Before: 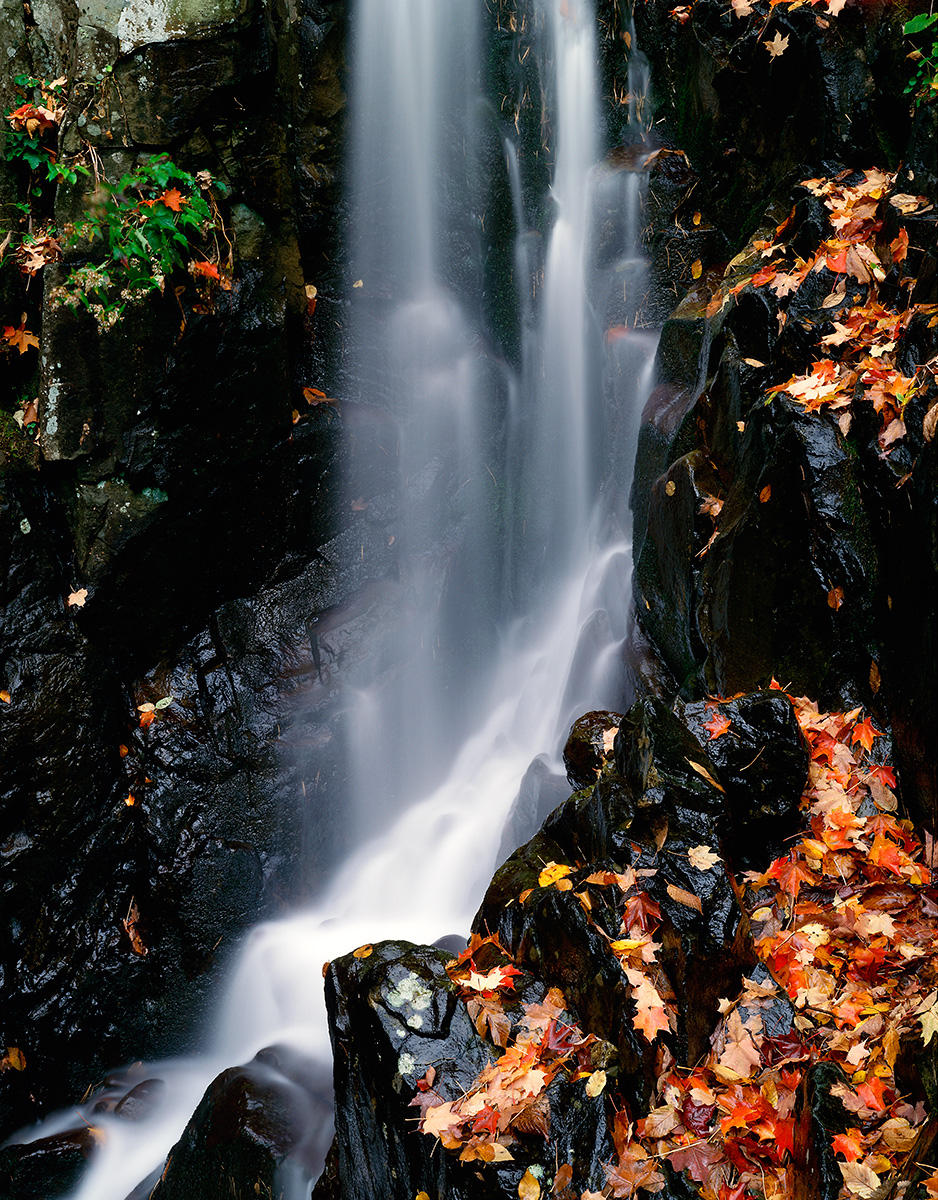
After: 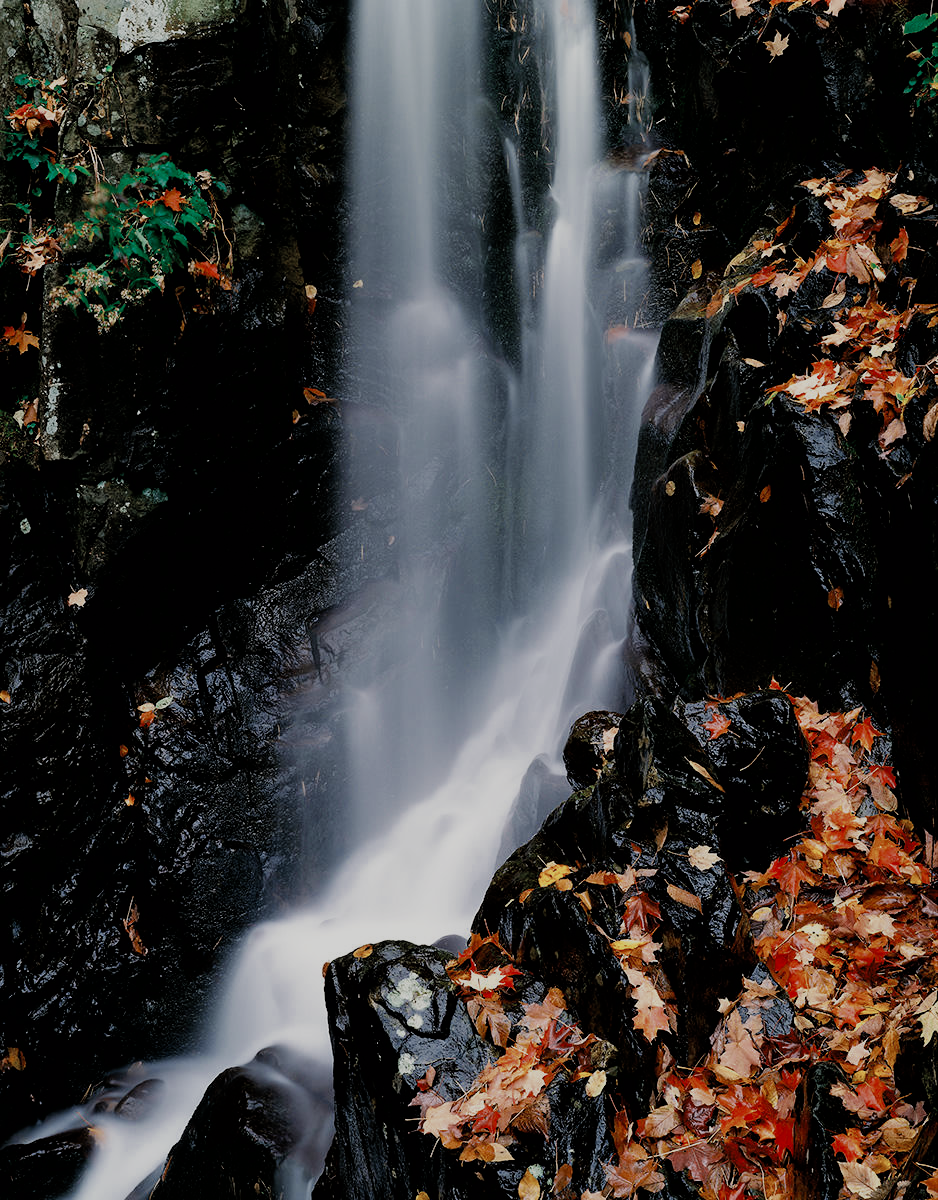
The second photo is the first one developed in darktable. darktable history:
color zones: curves: ch0 [(0, 0.5) (0.125, 0.4) (0.25, 0.5) (0.375, 0.4) (0.5, 0.4) (0.625, 0.35) (0.75, 0.35) (0.875, 0.5)]; ch1 [(0, 0.35) (0.125, 0.45) (0.25, 0.35) (0.375, 0.35) (0.5, 0.35) (0.625, 0.35) (0.75, 0.45) (0.875, 0.35)]; ch2 [(0, 0.6) (0.125, 0.5) (0.25, 0.5) (0.375, 0.6) (0.5, 0.6) (0.625, 0.5) (0.75, 0.5) (0.875, 0.5)]
filmic rgb: black relative exposure -9.22 EV, white relative exposure 6.77 EV, hardness 3.07, contrast 1.05
